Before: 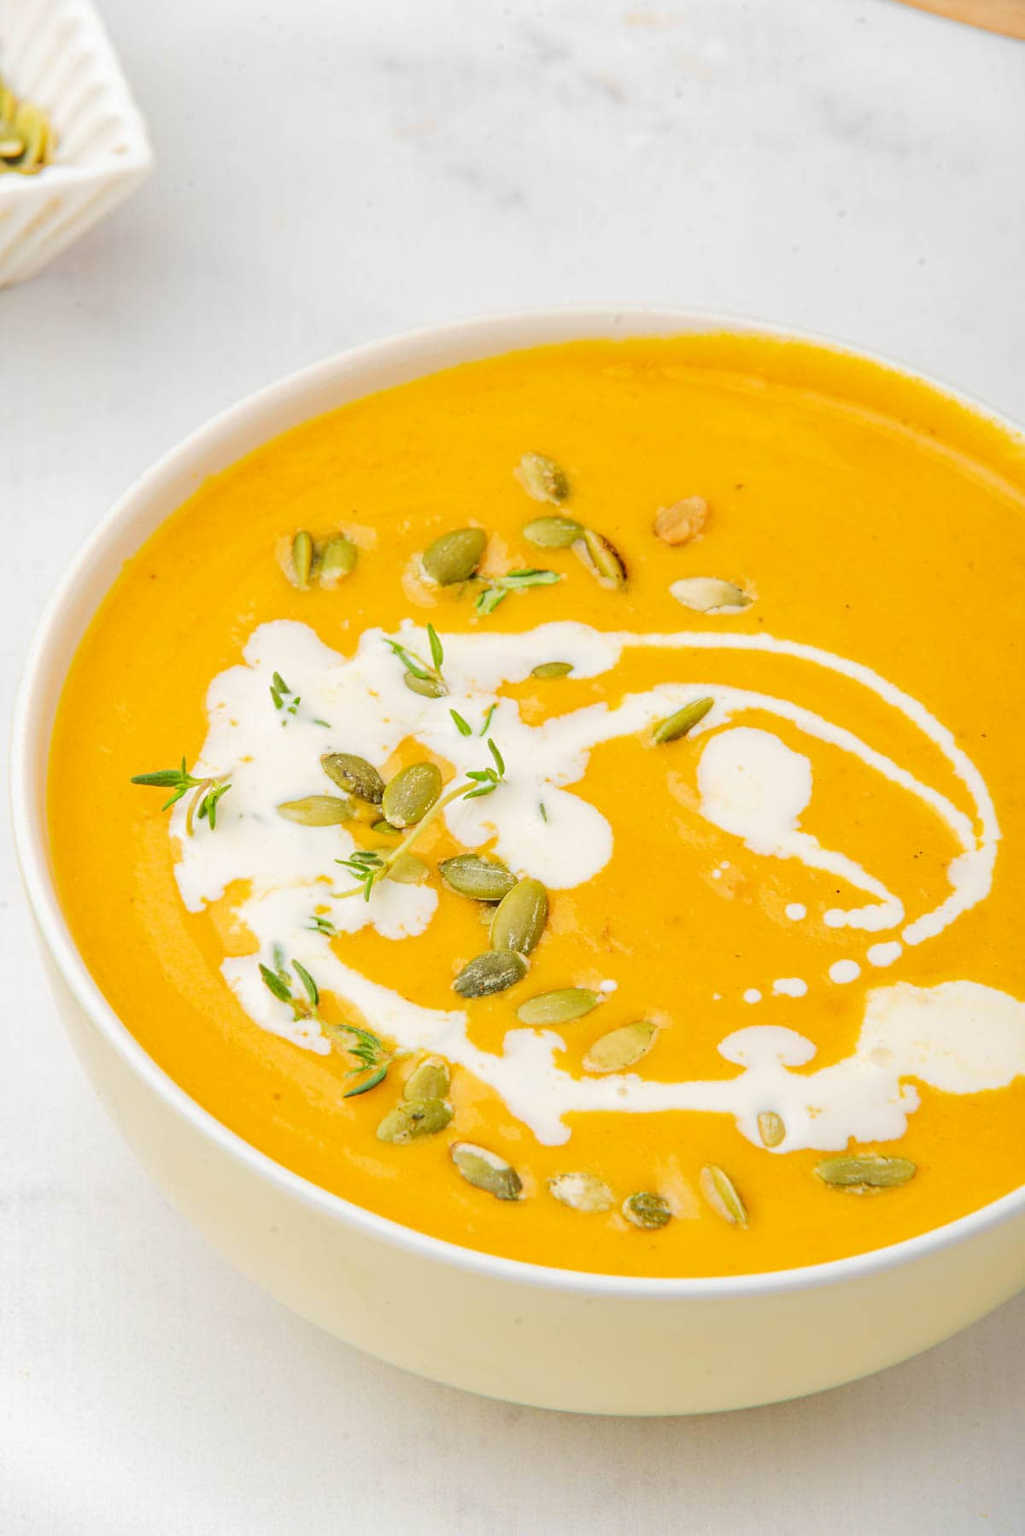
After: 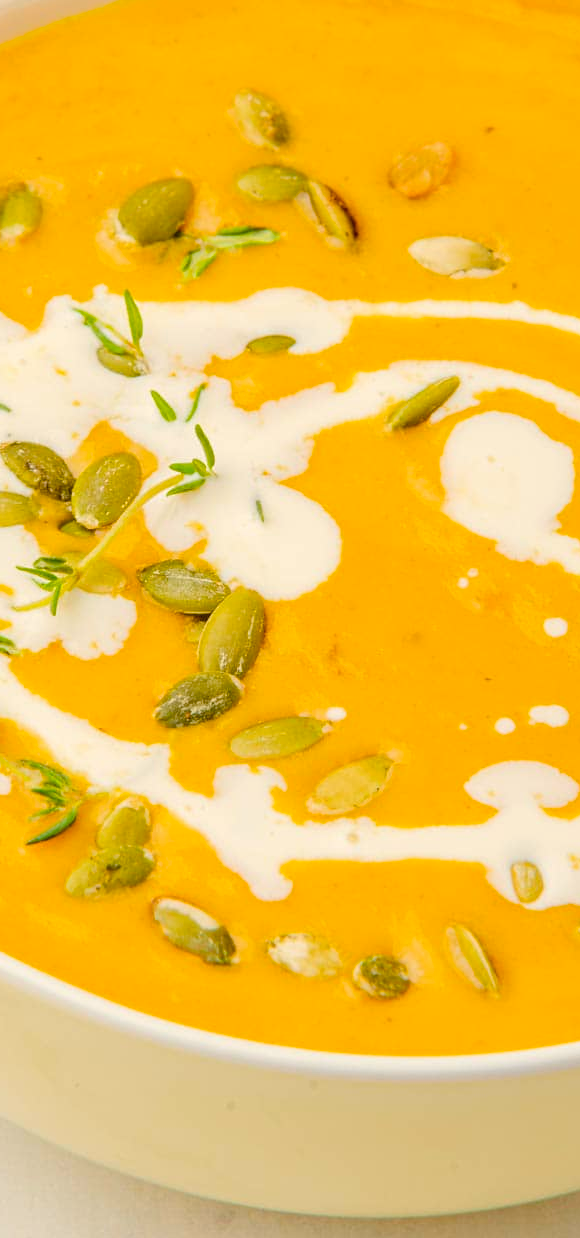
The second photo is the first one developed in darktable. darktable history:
color calibration: gray › normalize channels true, illuminant same as pipeline (D50), adaptation XYZ, x 0.347, y 0.357, temperature 5023.28 K, gamut compression 0.01
crop: left 31.336%, top 24.491%, right 20.317%, bottom 6.616%
color balance rgb: highlights gain › chroma 3.069%, highlights gain › hue 78.88°, linear chroma grading › global chroma 18.489%, perceptual saturation grading › global saturation 20%, perceptual saturation grading › highlights -25.626%, perceptual saturation grading › shadows 25.029%
